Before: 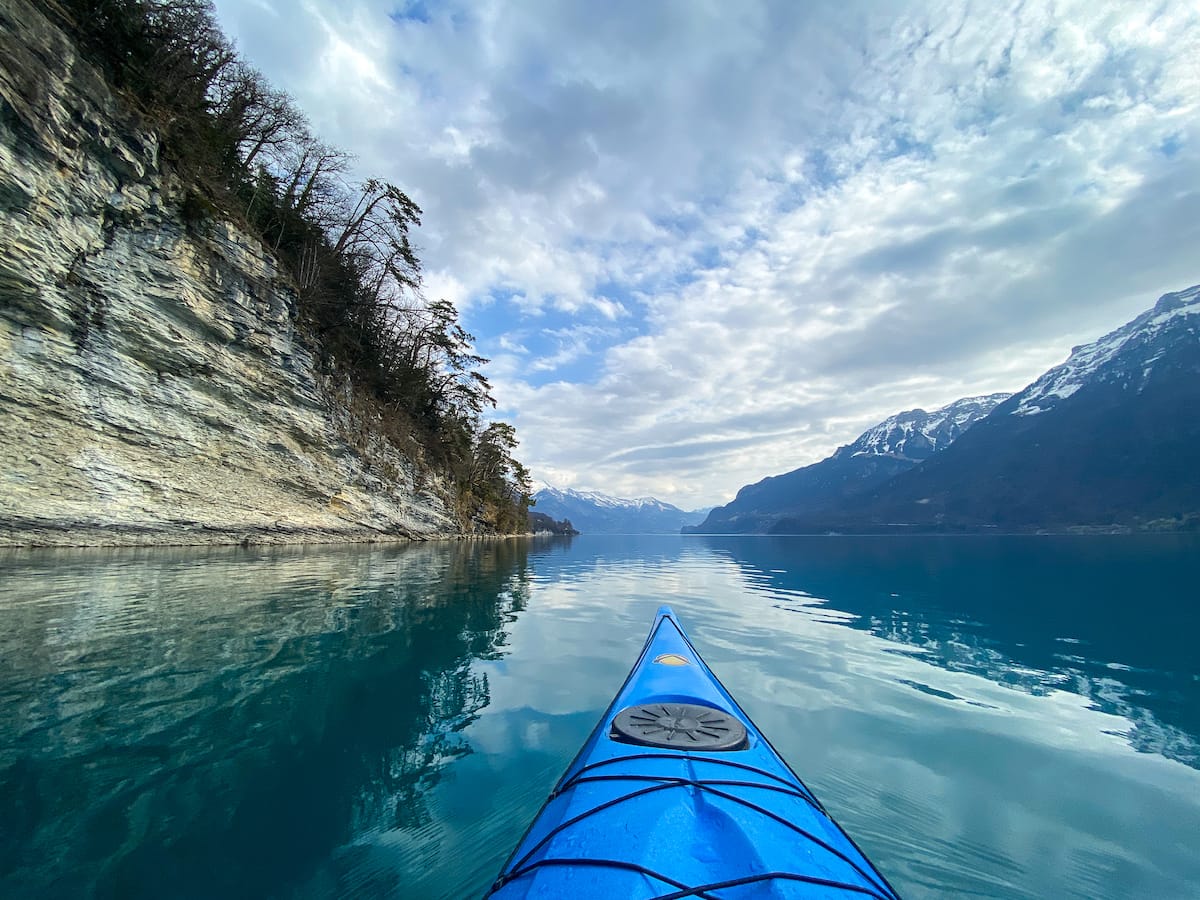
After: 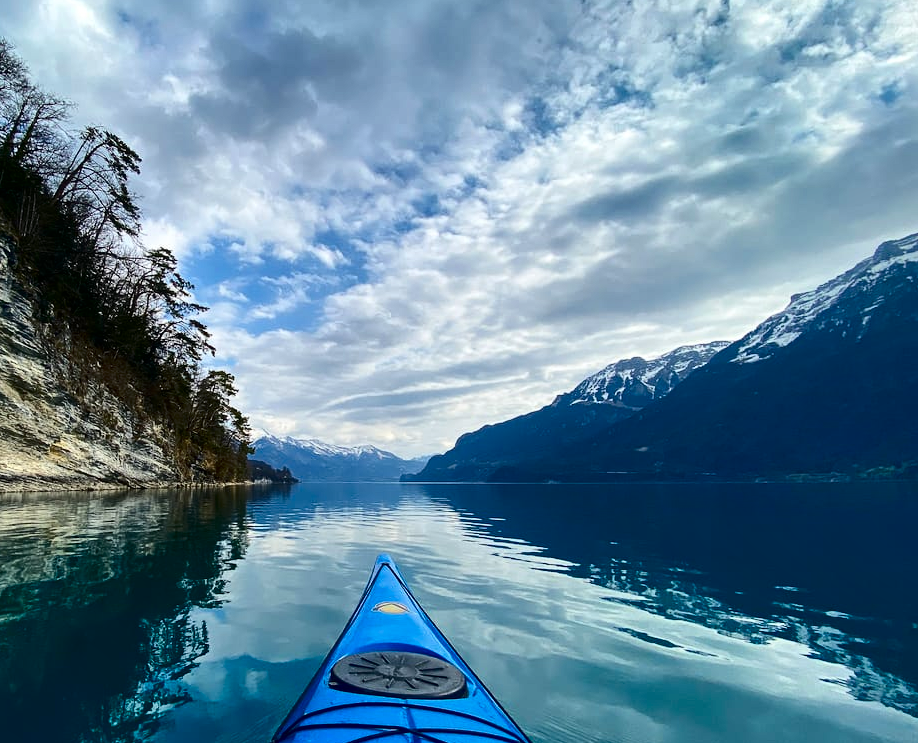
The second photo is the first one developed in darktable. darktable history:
contrast brightness saturation: contrast 0.193, brightness -0.229, saturation 0.109
shadows and highlights: soften with gaussian
crop: left 23.441%, top 5.865%, bottom 11.544%
